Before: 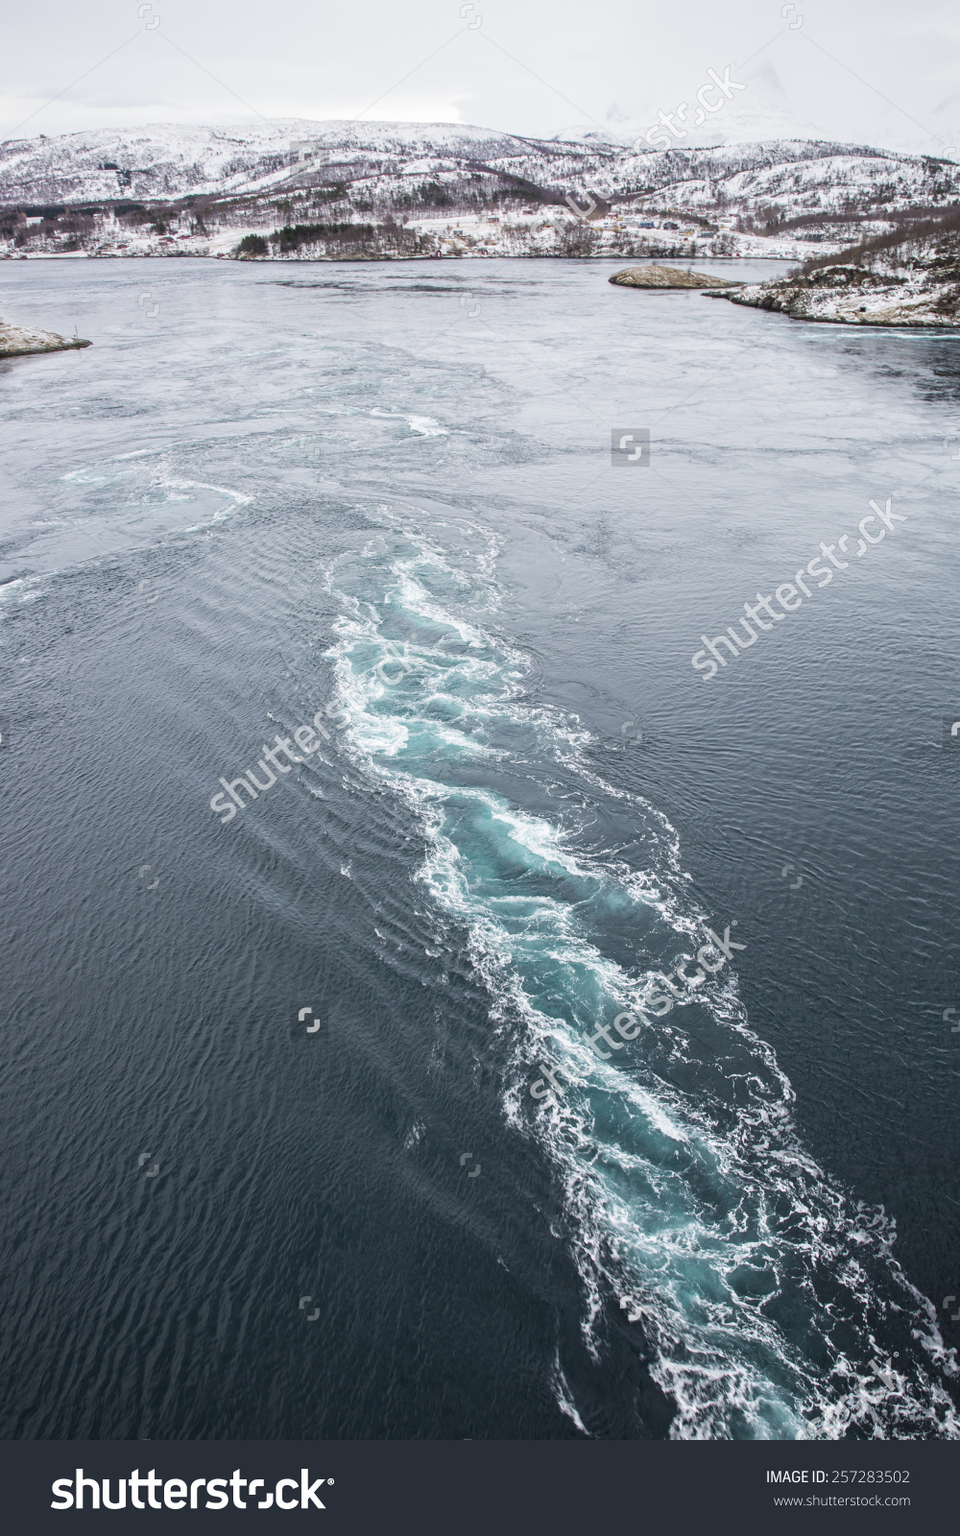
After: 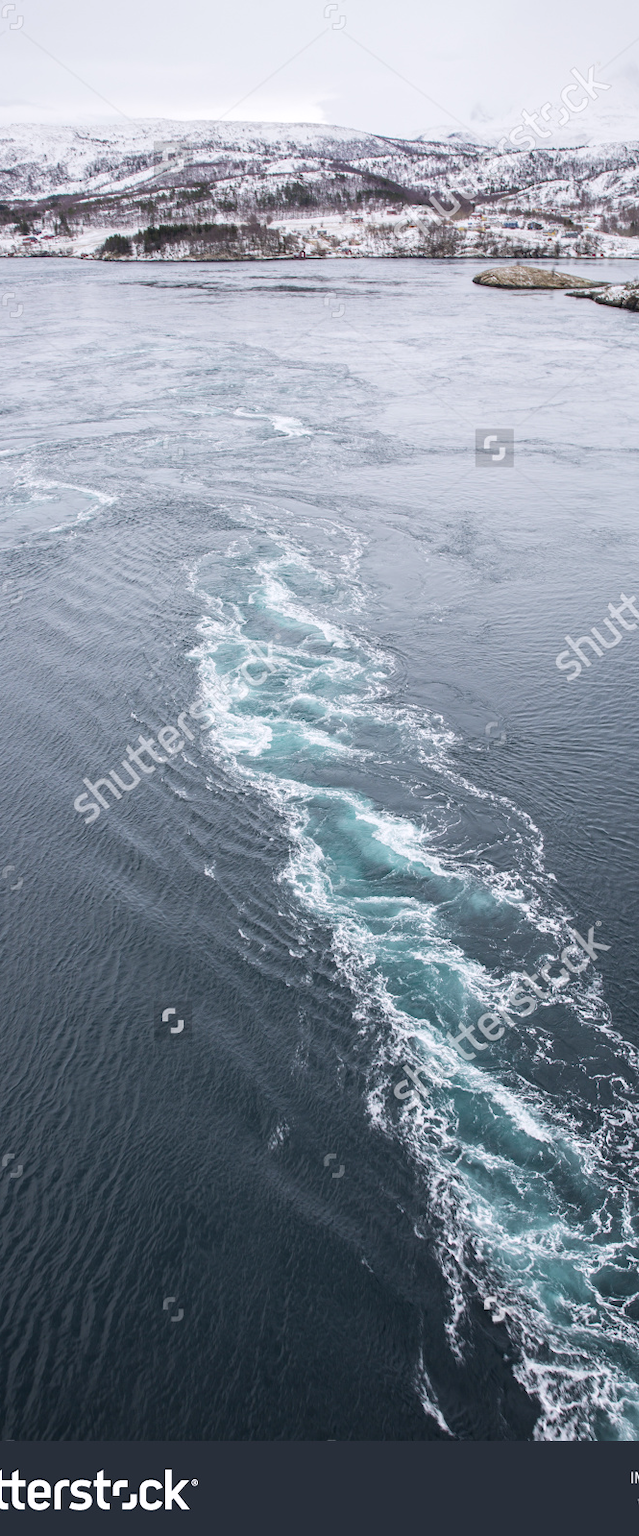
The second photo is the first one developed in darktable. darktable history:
white balance: red 1.004, blue 1.024
crop and rotate: left 14.292%, right 19.041%
